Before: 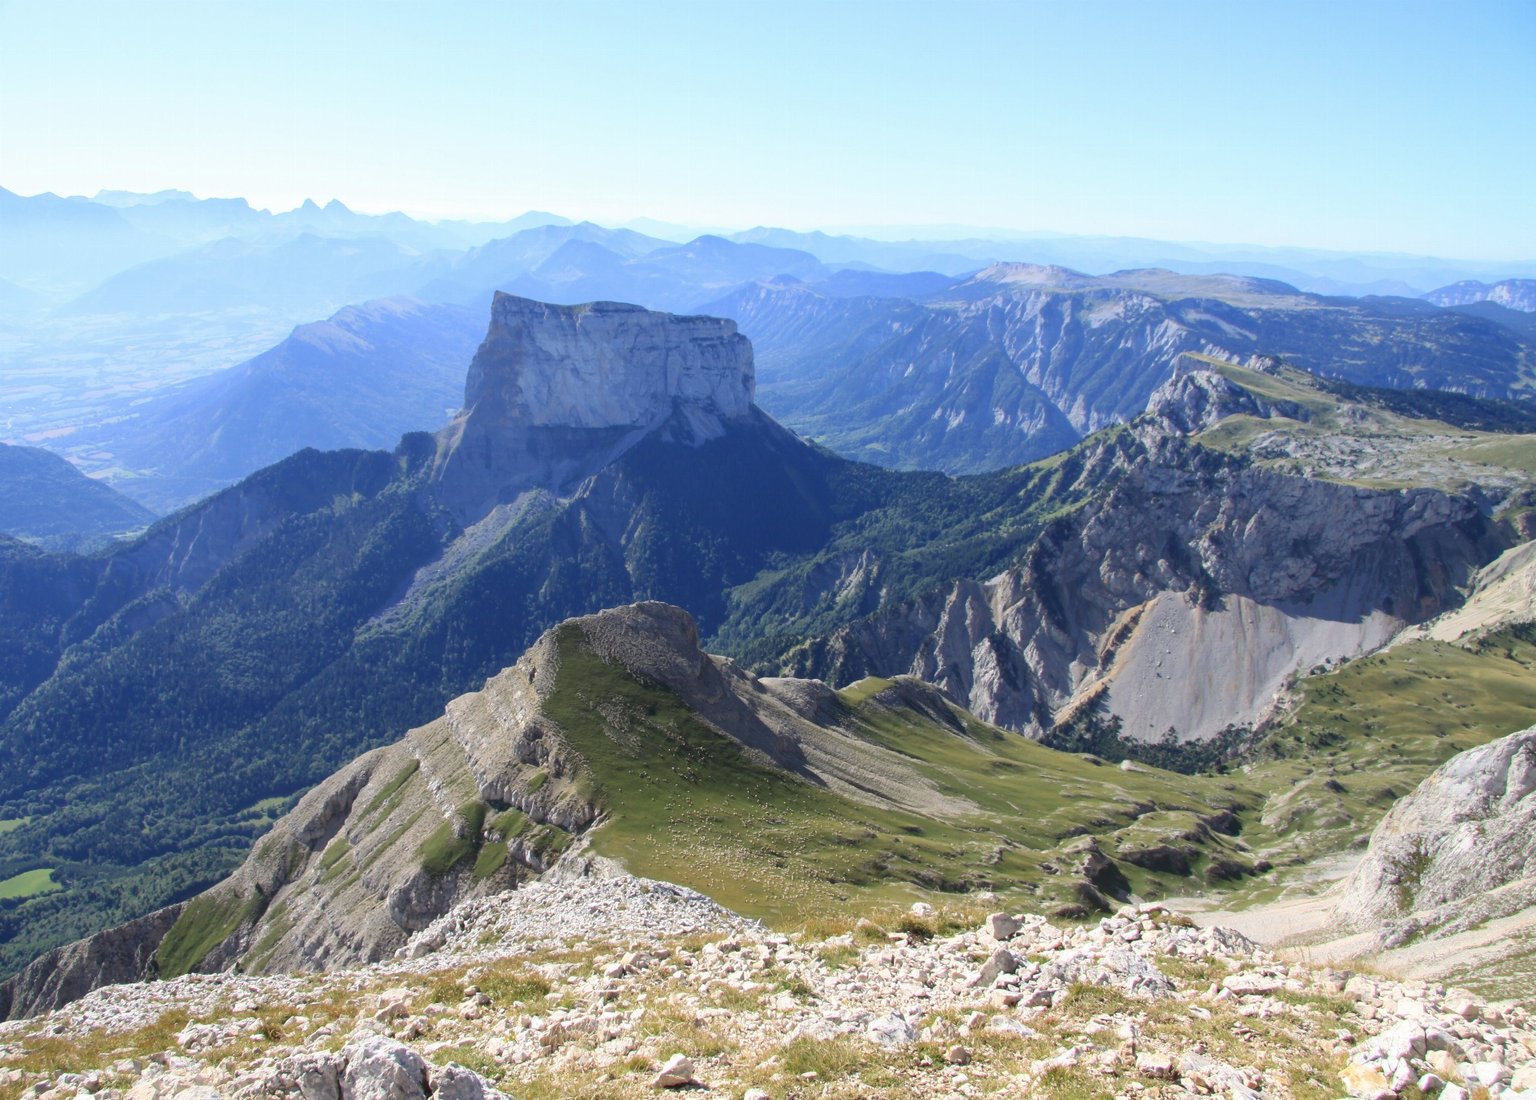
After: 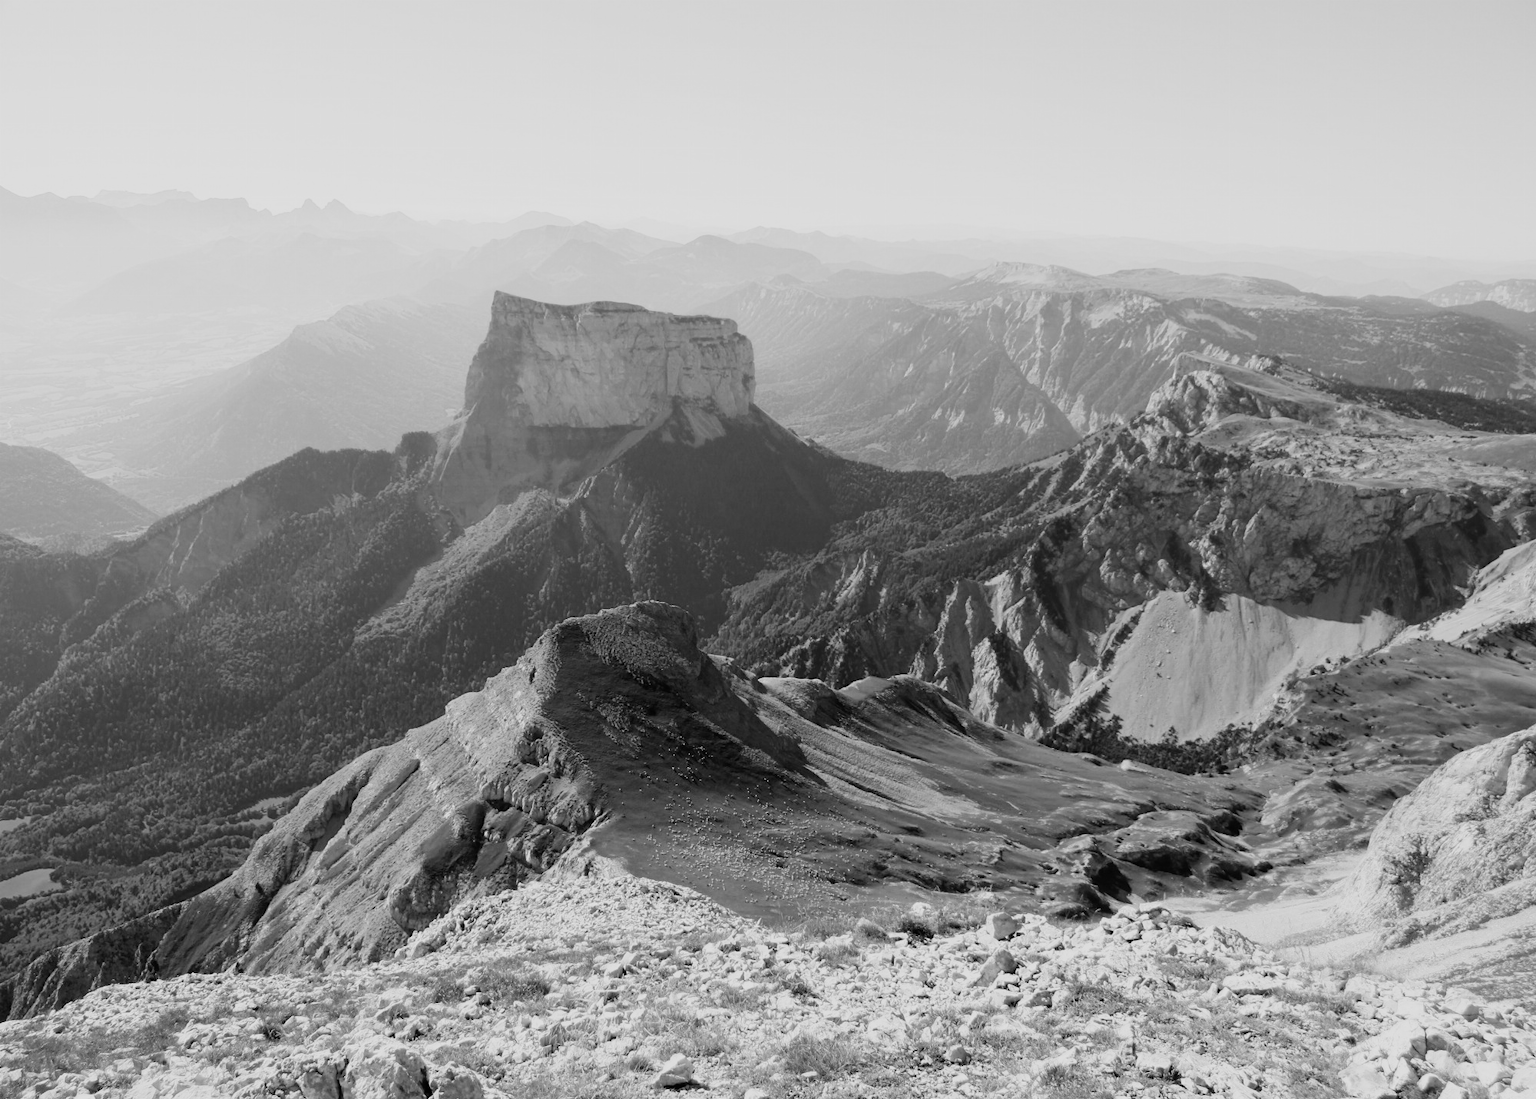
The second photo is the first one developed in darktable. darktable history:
color calibration: output gray [0.22, 0.42, 0.37, 0], illuminant same as pipeline (D50), adaptation XYZ, x 0.347, y 0.358, temperature 5004.84 K
filmic rgb: black relative exposure -7.49 EV, white relative exposure 5 EV, hardness 3.32, contrast 1.297, iterations of high-quality reconstruction 0
